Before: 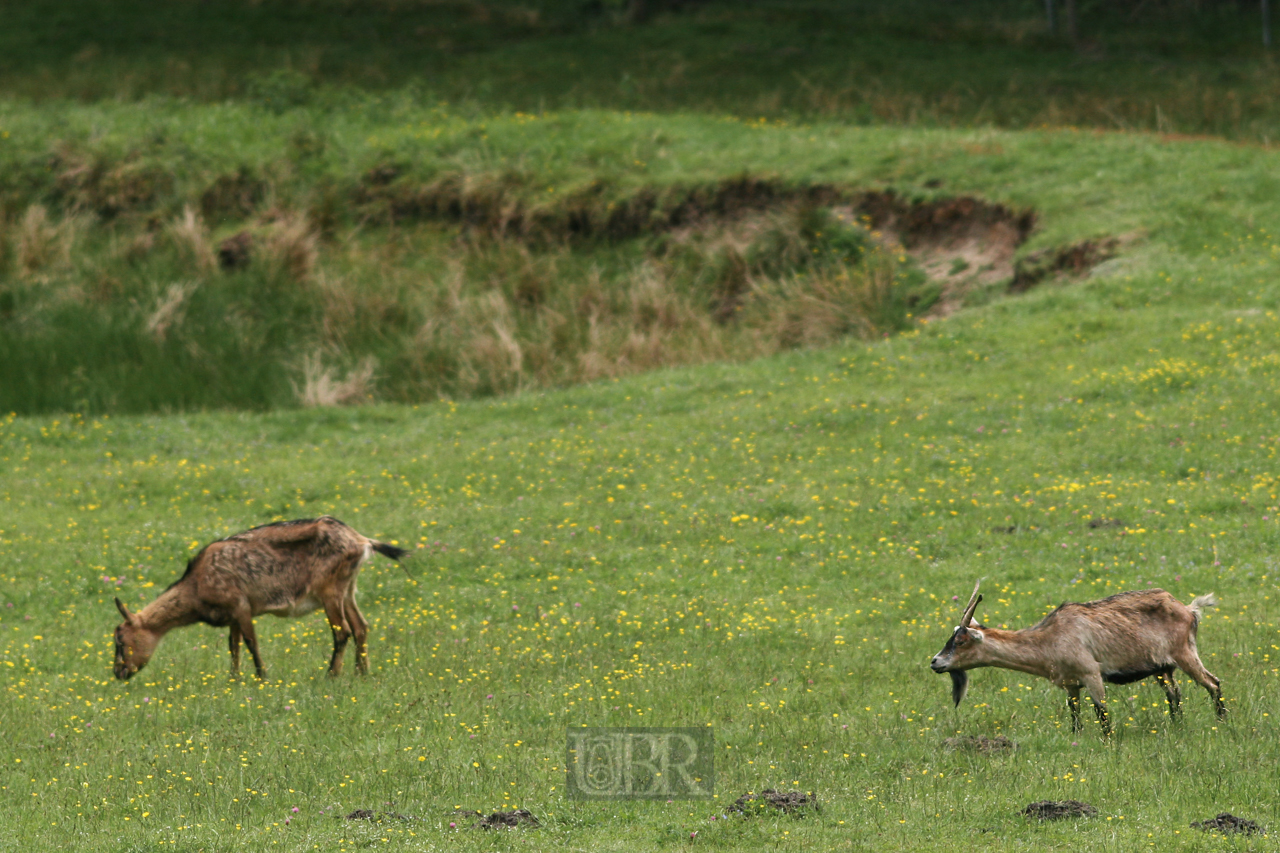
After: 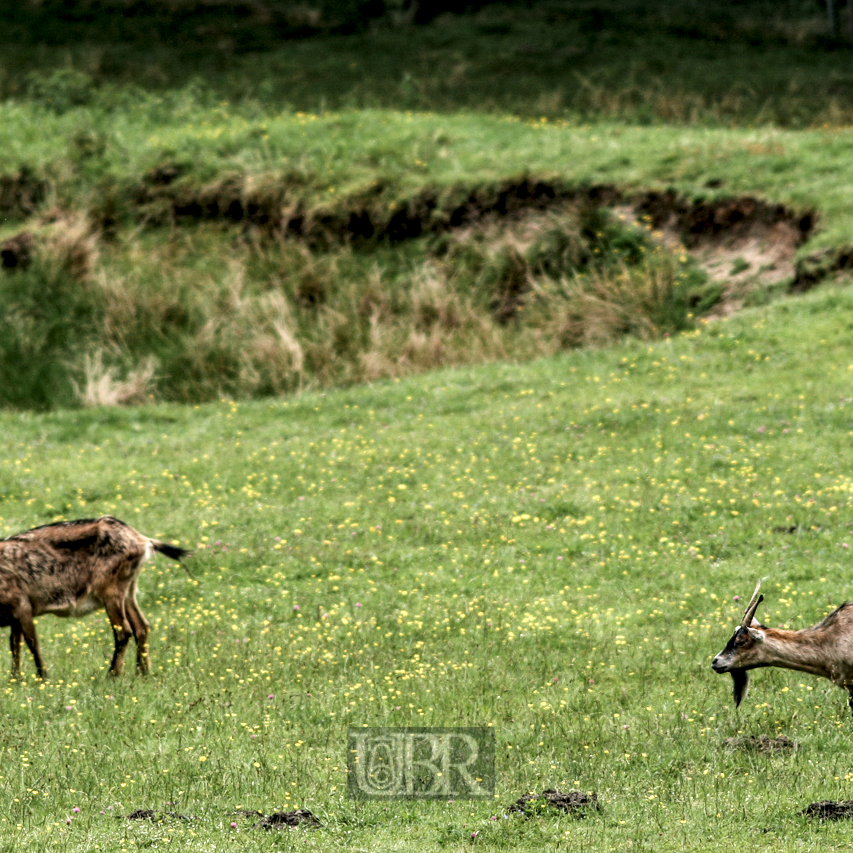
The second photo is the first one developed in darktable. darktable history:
crop: left 17.185%, right 16.108%
exposure: black level correction 0.004, exposure 0.388 EV, compensate exposure bias true, compensate highlight preservation false
filmic rgb: black relative exposure -16 EV, white relative exposure 5.25 EV, threshold 3.06 EV, hardness 5.89, contrast 1.244, add noise in highlights 0.002, color science v3 (2019), use custom middle-gray values true, iterations of high-quality reconstruction 0, contrast in highlights soft, enable highlight reconstruction true
local contrast: detail 150%
